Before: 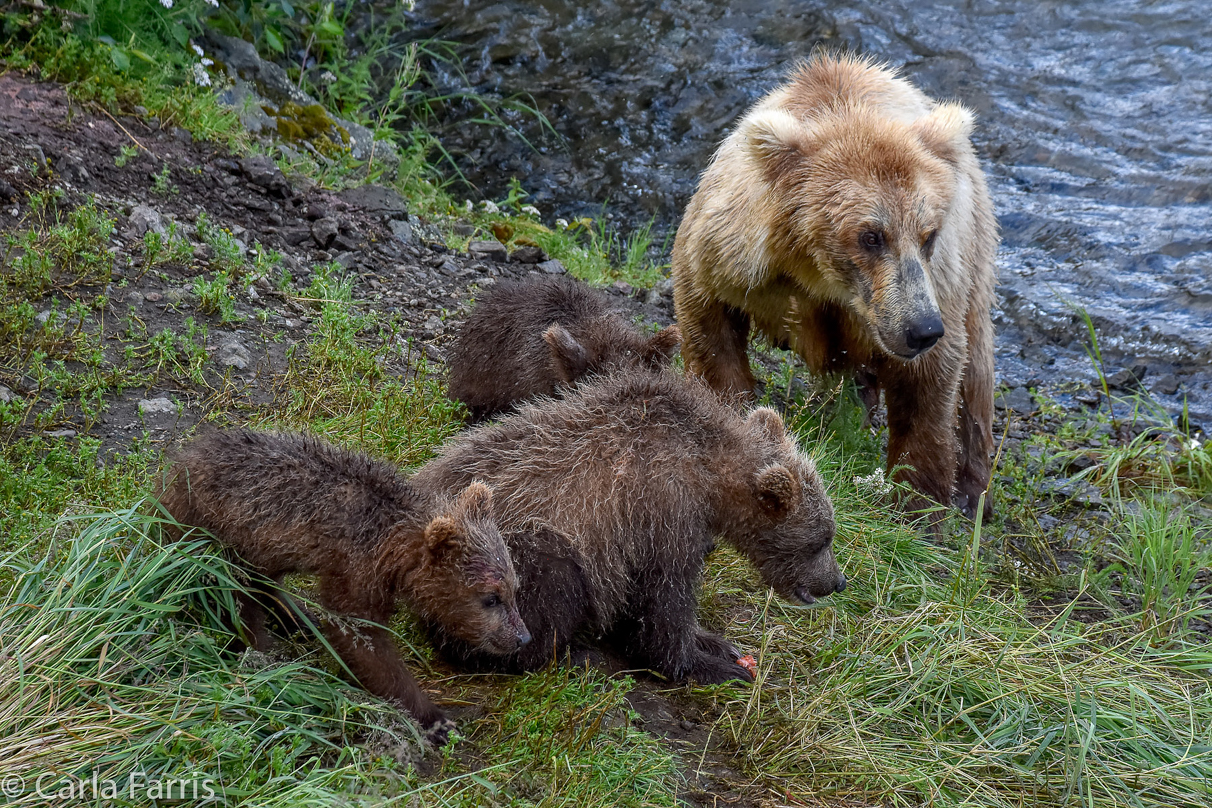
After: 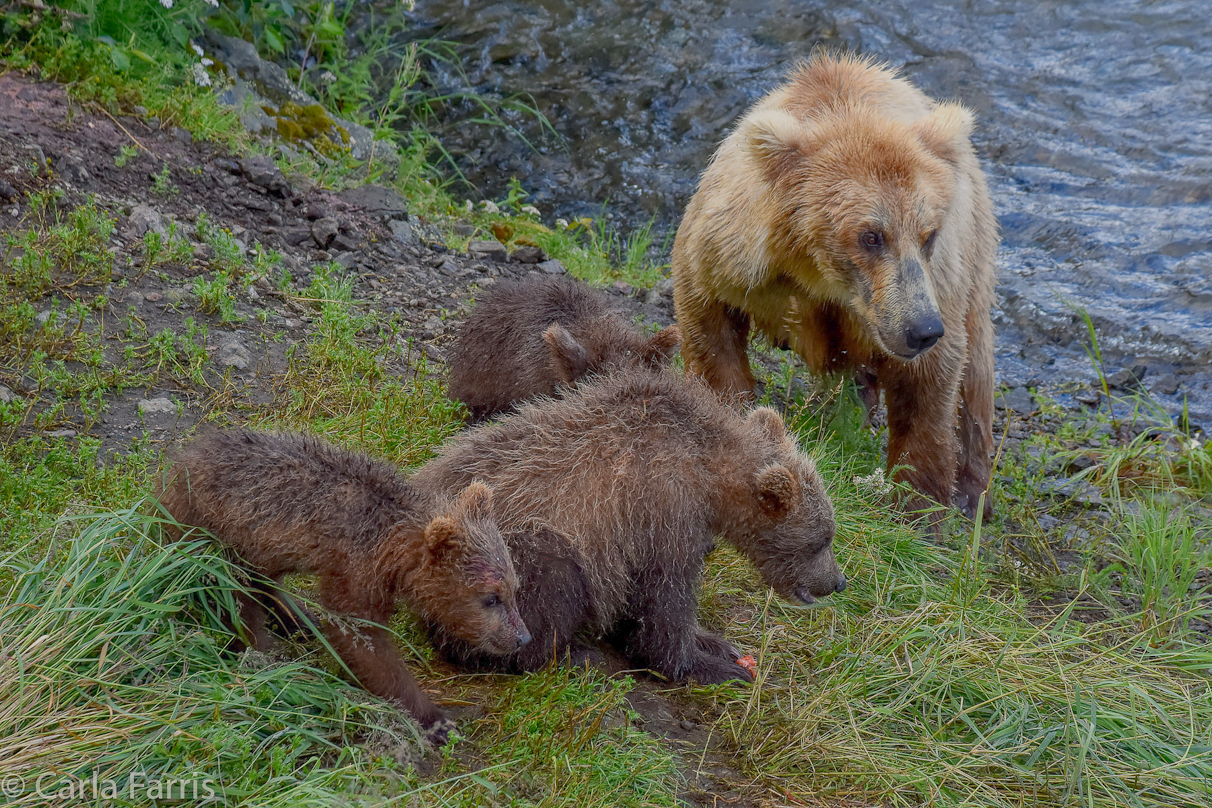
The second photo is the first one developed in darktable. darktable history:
color balance rgb: highlights gain › chroma 2.178%, highlights gain › hue 75.04°, perceptual saturation grading › global saturation 3.178%, contrast -29.552%
shadows and highlights: shadows -8.98, white point adjustment 1.64, highlights 11.39
